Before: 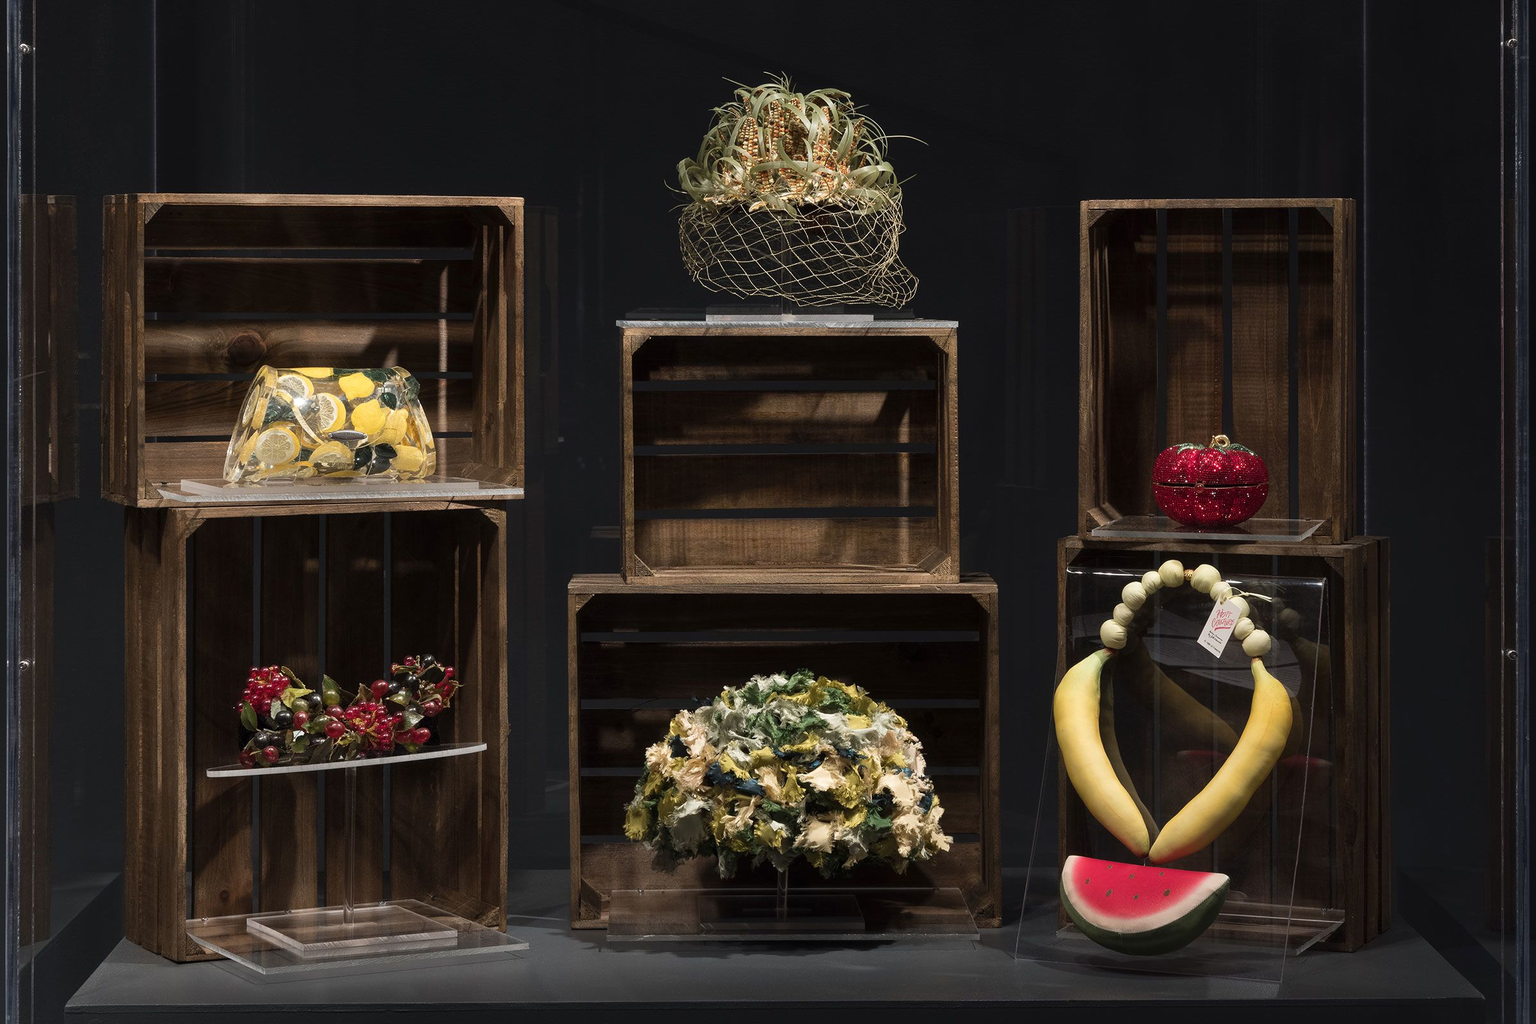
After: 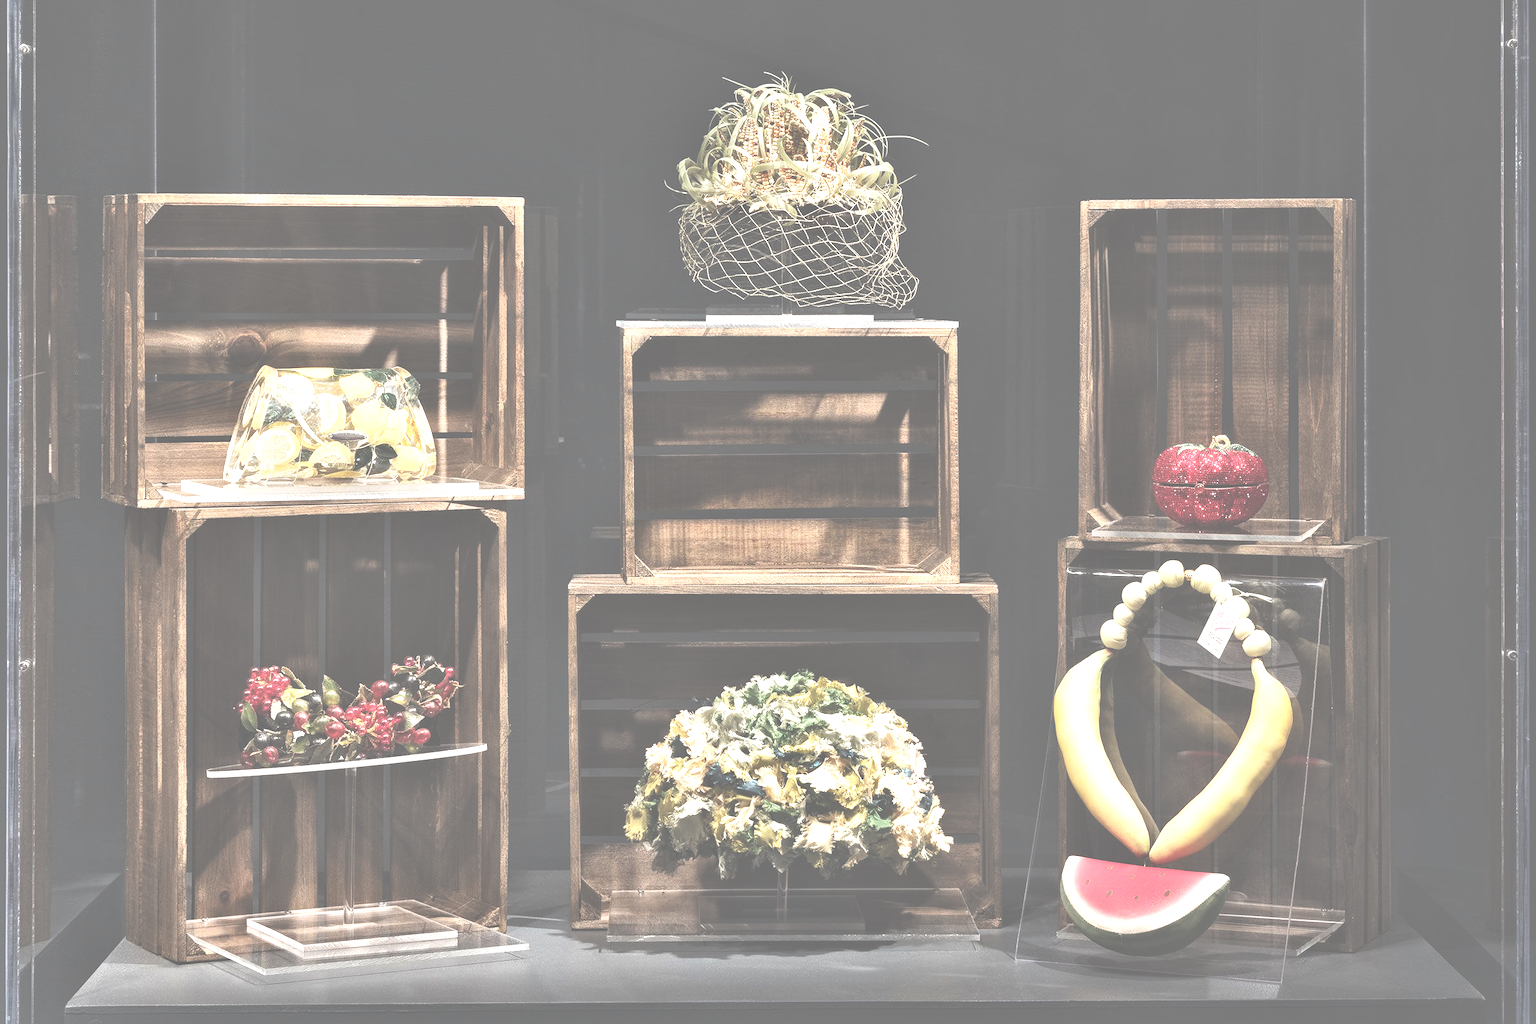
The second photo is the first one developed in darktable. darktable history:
base curve: curves: ch0 [(0, 0) (0.026, 0.03) (0.109, 0.232) (0.351, 0.748) (0.669, 0.968) (1, 1)], preserve colors none
local contrast: mode bilateral grid, contrast 20, coarseness 50, detail 178%, midtone range 0.2
exposure: black level correction -0.072, exposure 0.503 EV, compensate exposure bias true, compensate highlight preservation false
